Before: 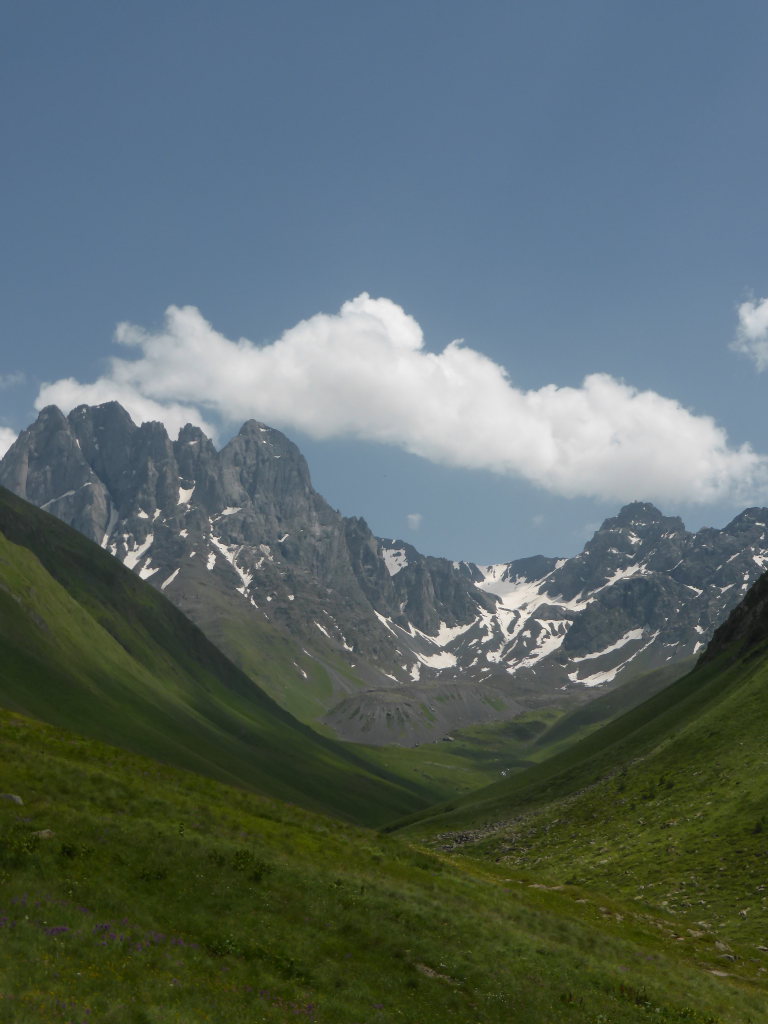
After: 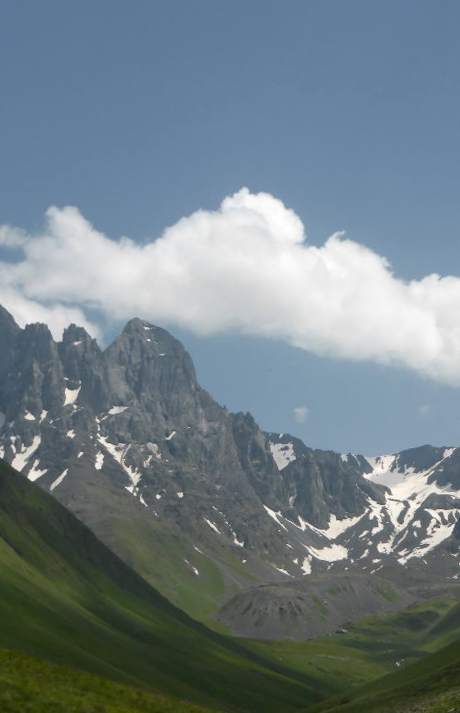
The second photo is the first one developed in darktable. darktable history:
crop: left 16.202%, top 11.208%, right 26.045%, bottom 20.557%
exposure: black level correction 0.001, exposure 0.191 EV, compensate highlight preservation false
rotate and perspective: rotation -1.75°, automatic cropping off
